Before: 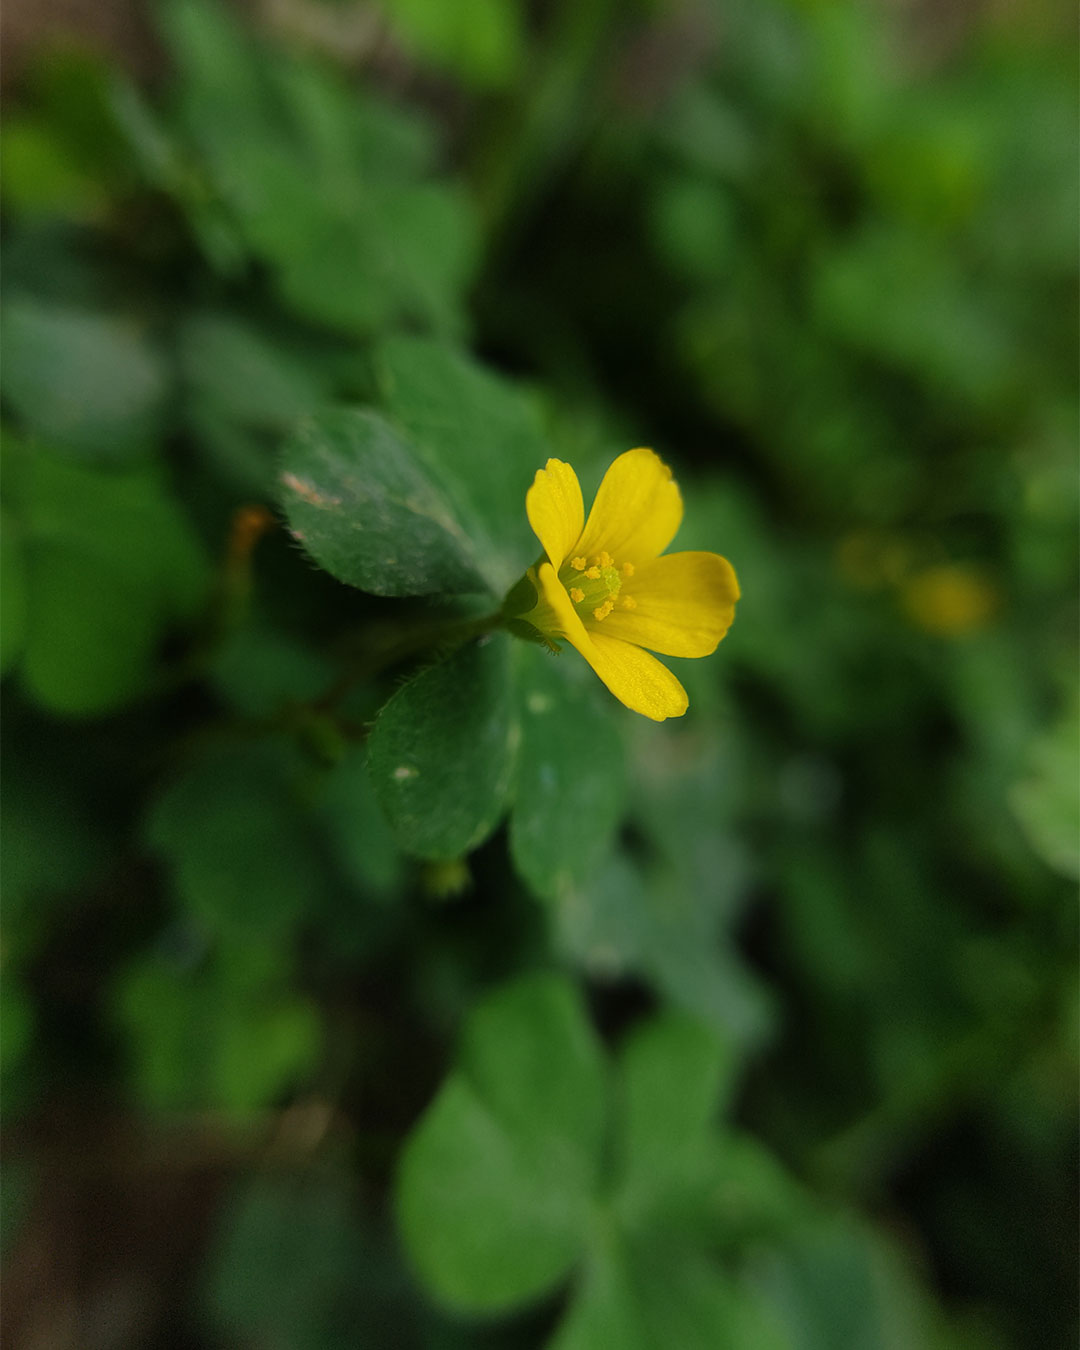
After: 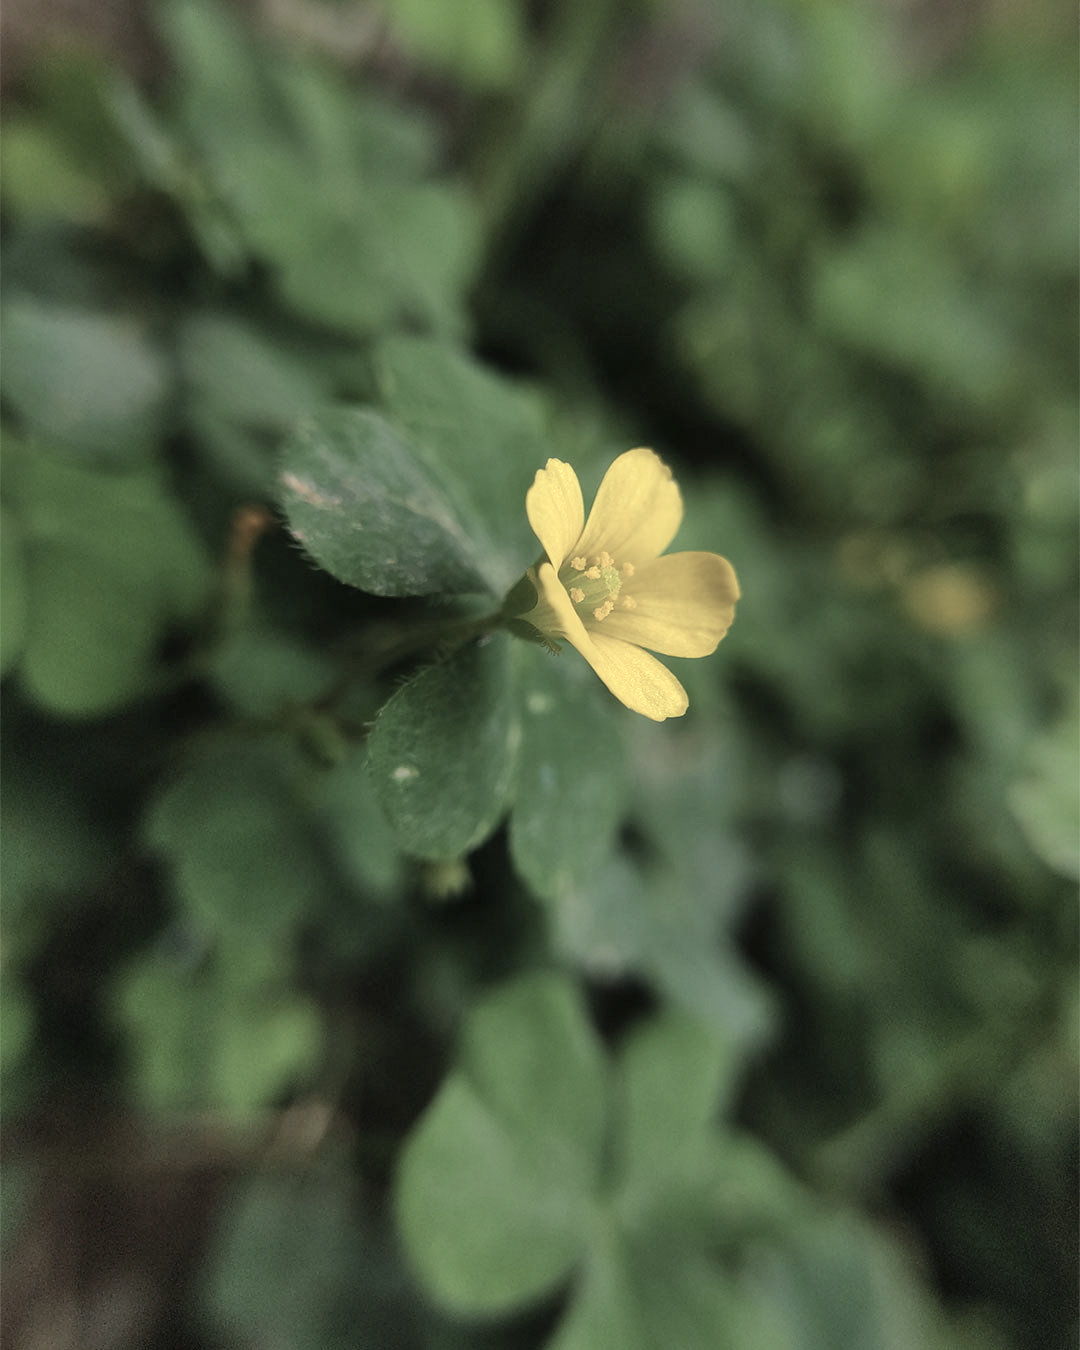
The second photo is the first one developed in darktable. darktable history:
exposure: black level correction 0, exposure 0.5 EV, compensate exposure bias true, compensate highlight preservation false
shadows and highlights: low approximation 0.01, soften with gaussian
color correction: saturation 0.5
